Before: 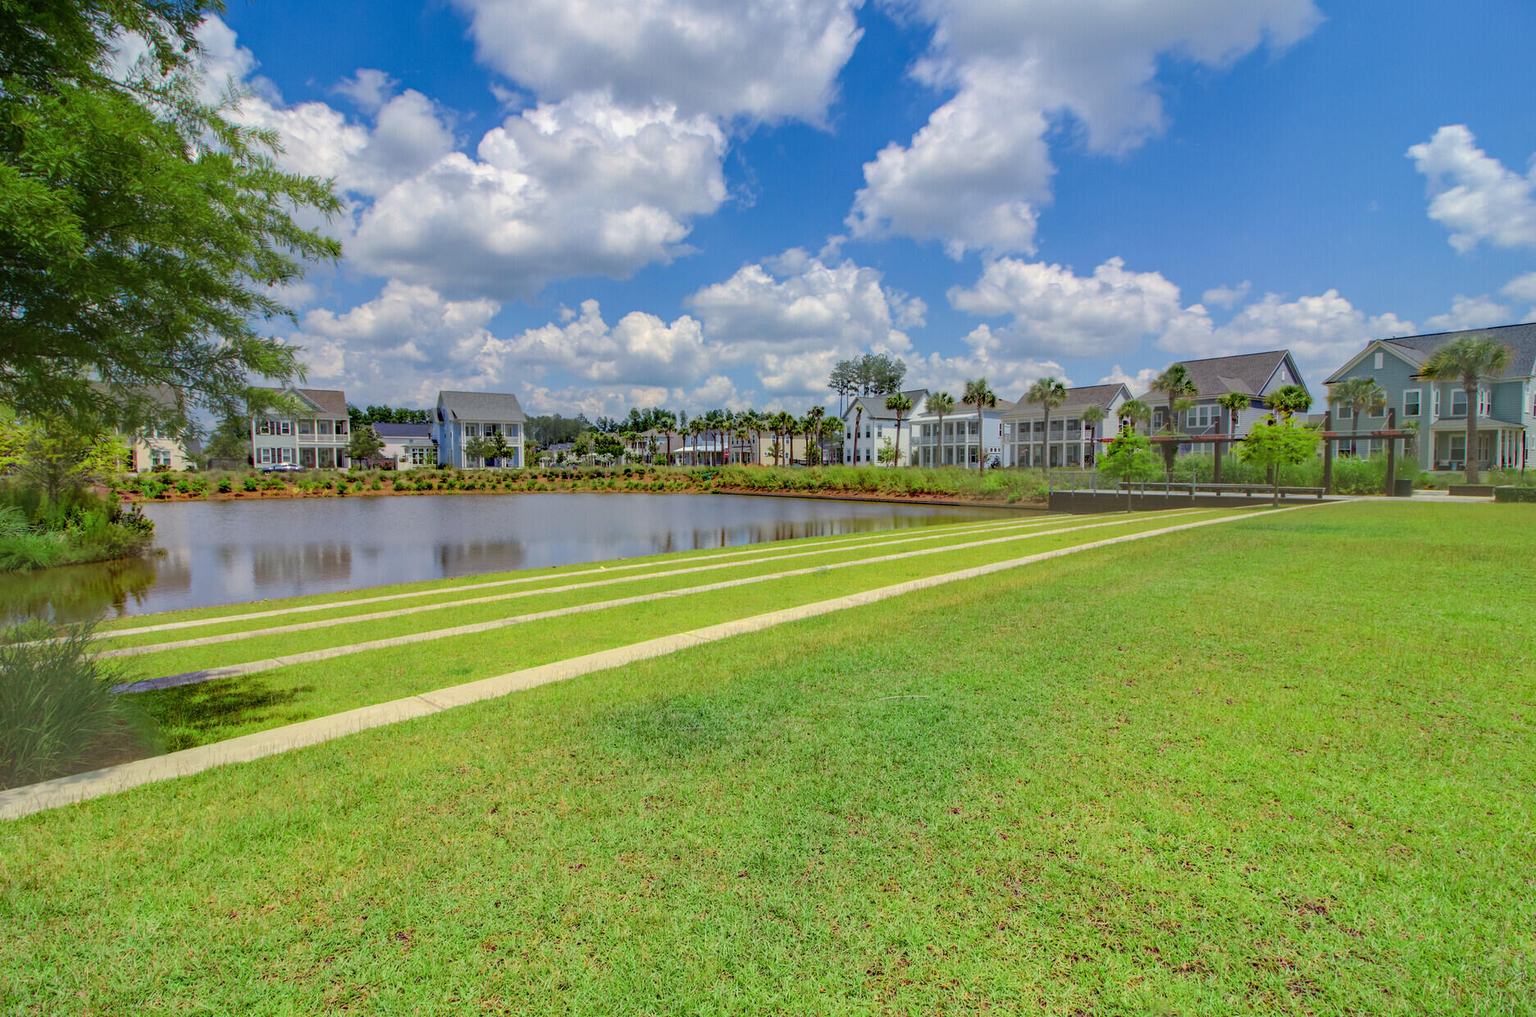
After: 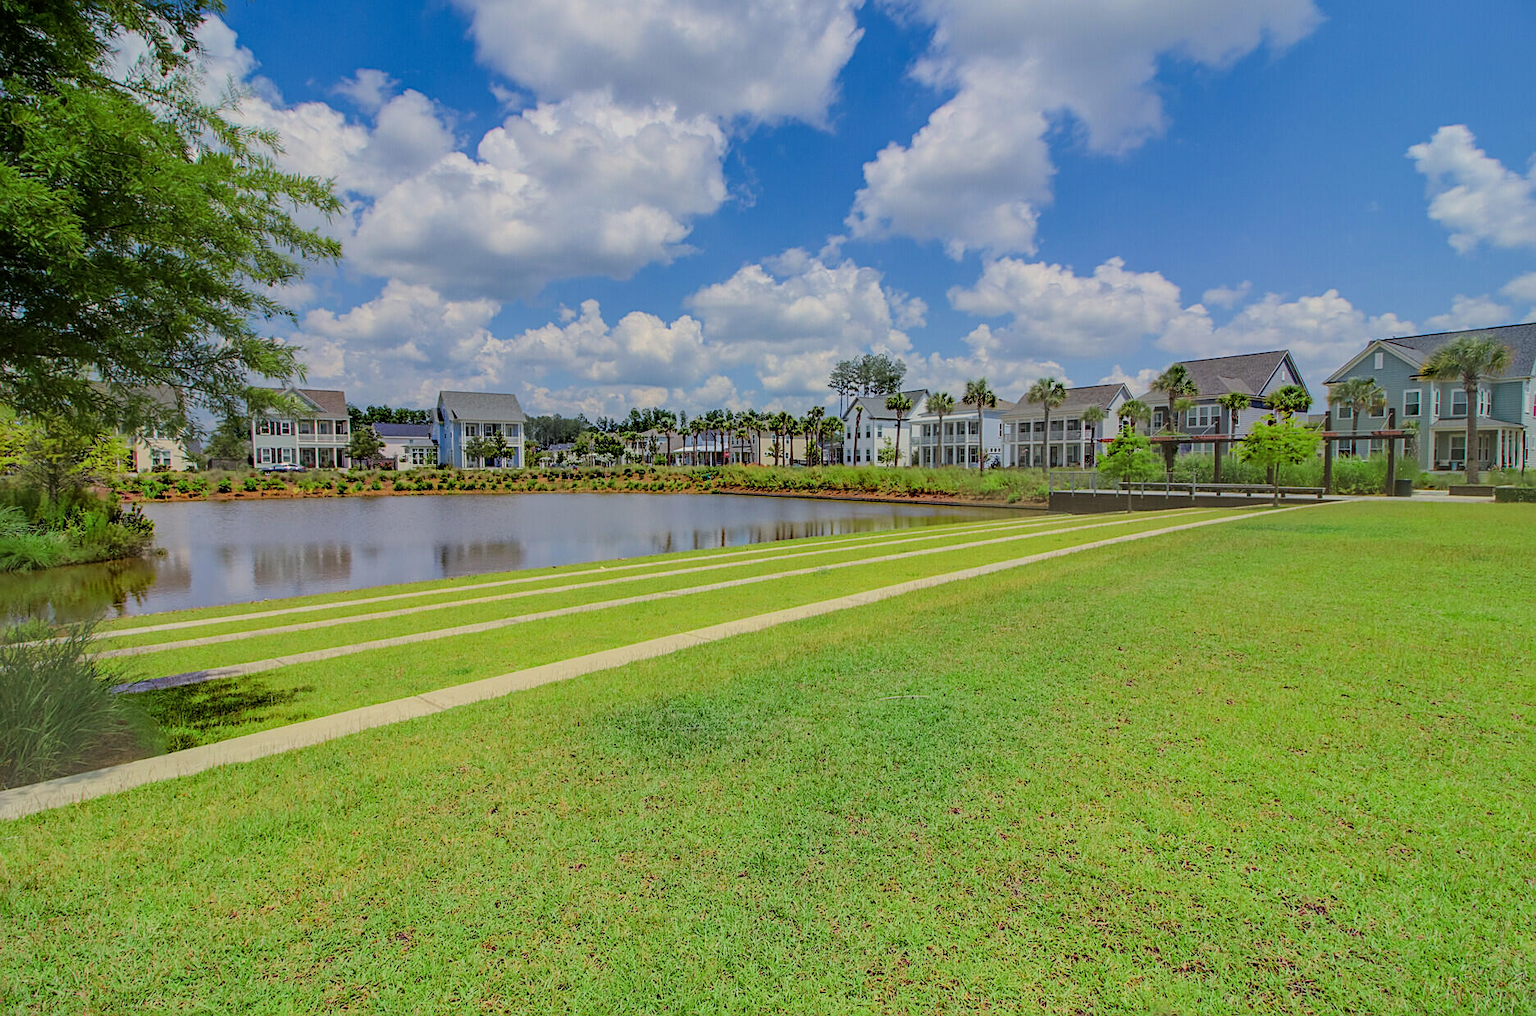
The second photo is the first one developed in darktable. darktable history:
sharpen: on, module defaults
filmic rgb: black relative exposure -7.65 EV, white relative exposure 4.56 EV, threshold 5.95 EV, hardness 3.61, color science v6 (2022), enable highlight reconstruction true
